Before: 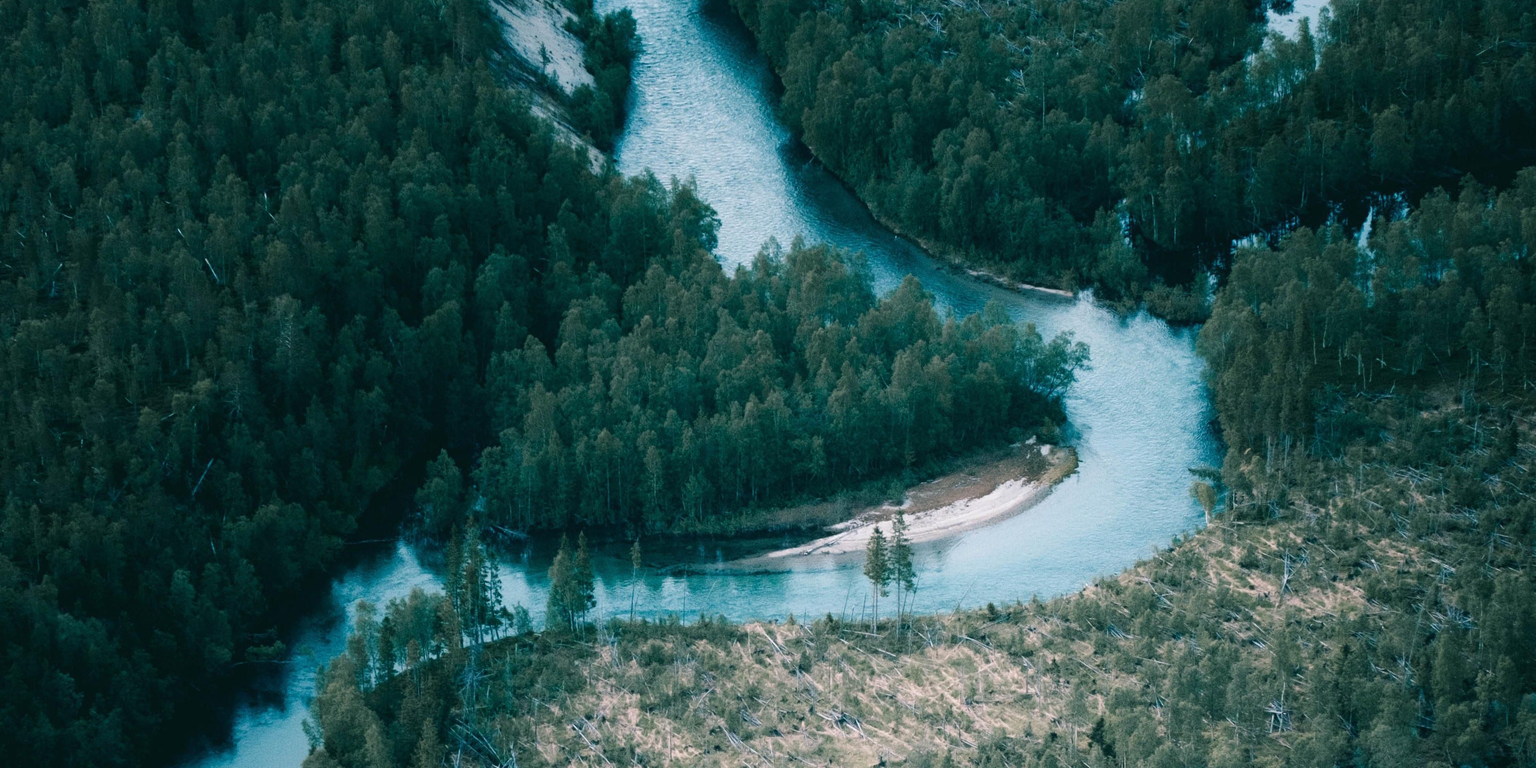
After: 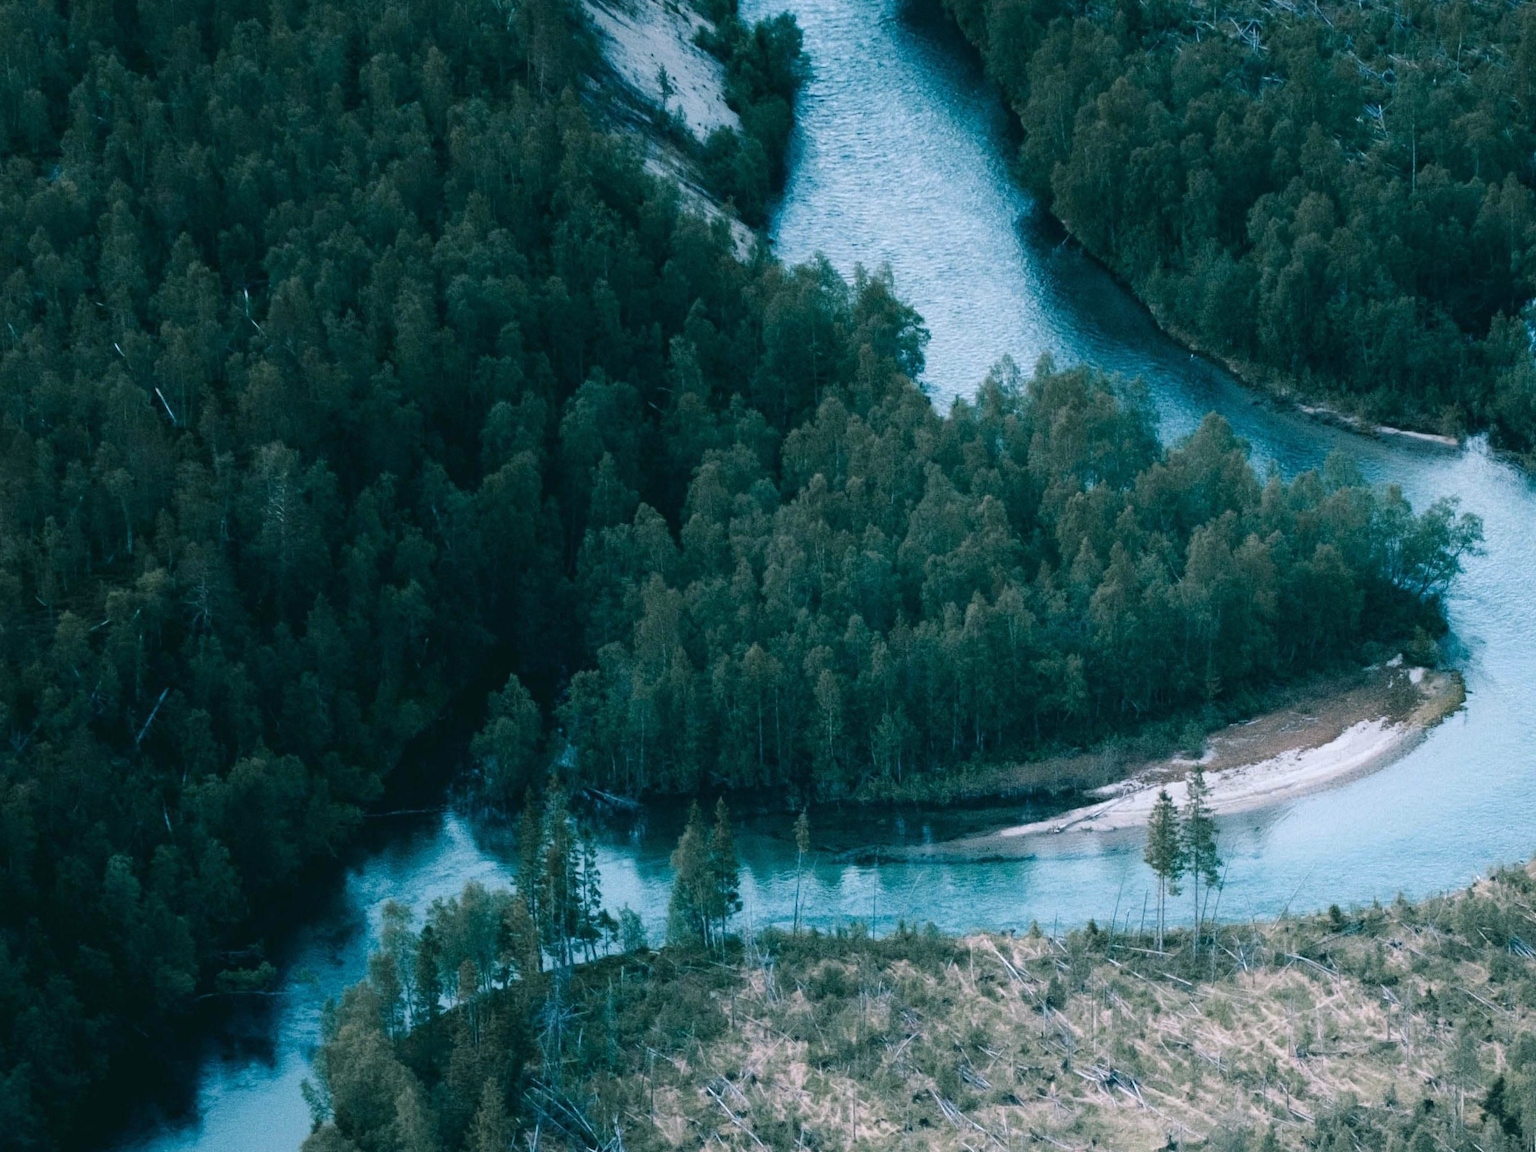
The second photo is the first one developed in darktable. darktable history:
crop and rotate: left 6.617%, right 26.717%
white balance: red 0.967, blue 1.049
